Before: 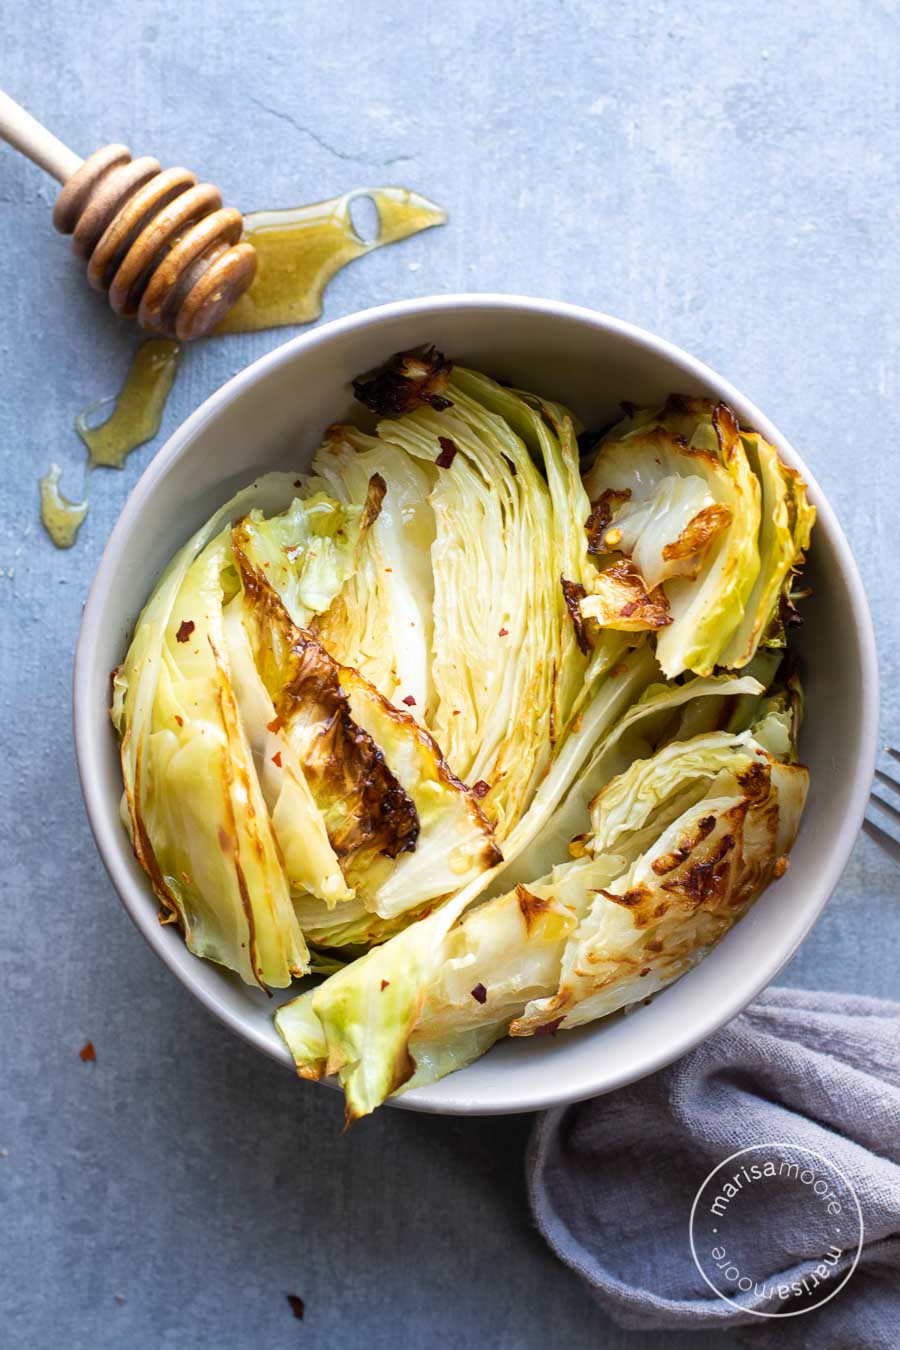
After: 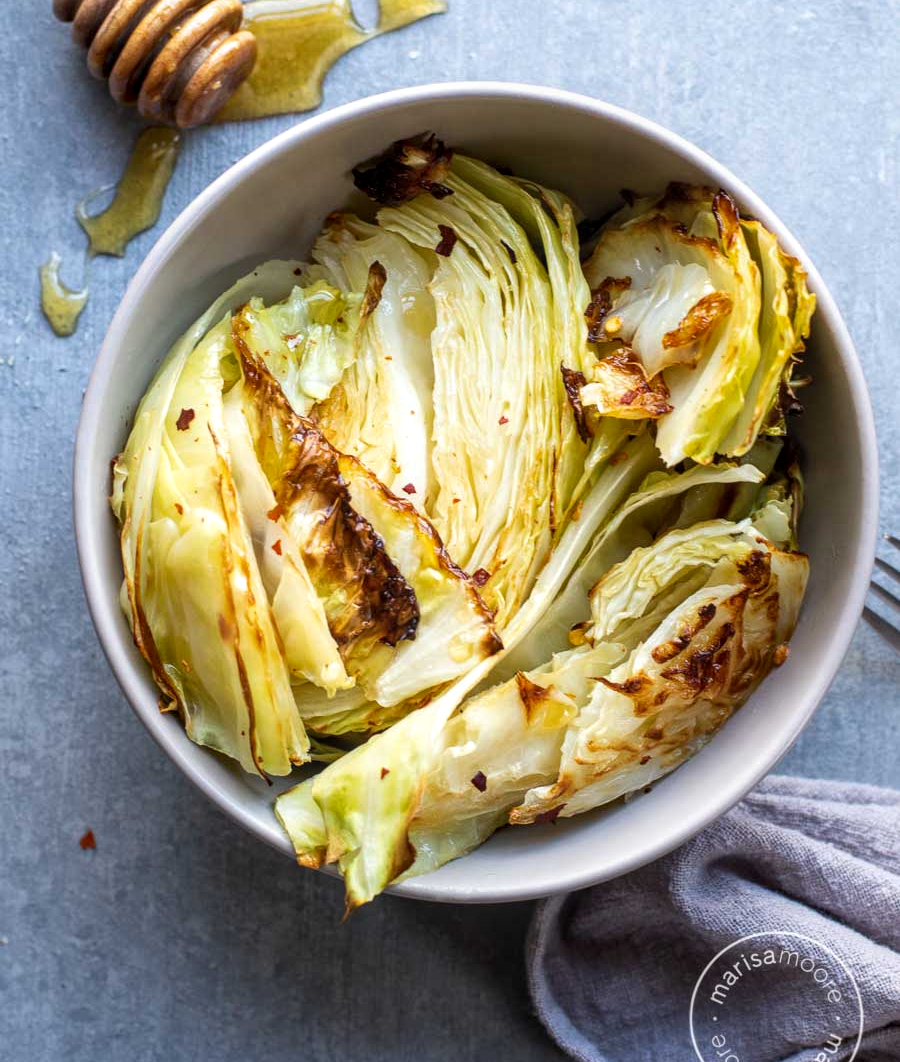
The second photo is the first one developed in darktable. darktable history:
crop and rotate: top 15.774%, bottom 5.506%
local contrast: on, module defaults
